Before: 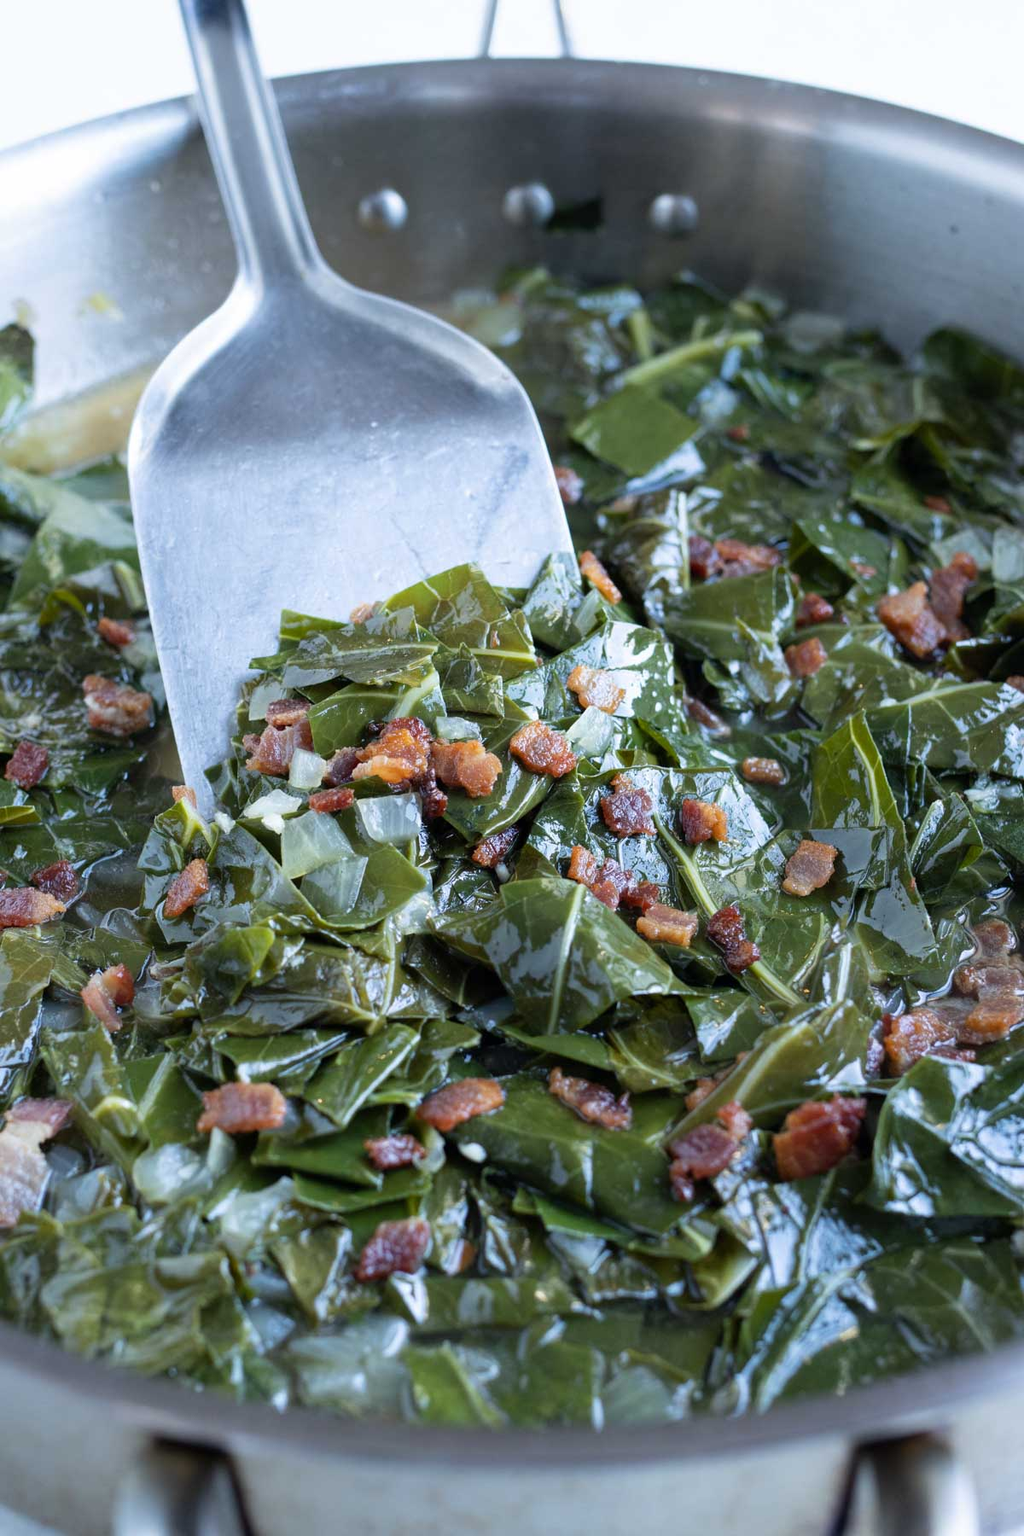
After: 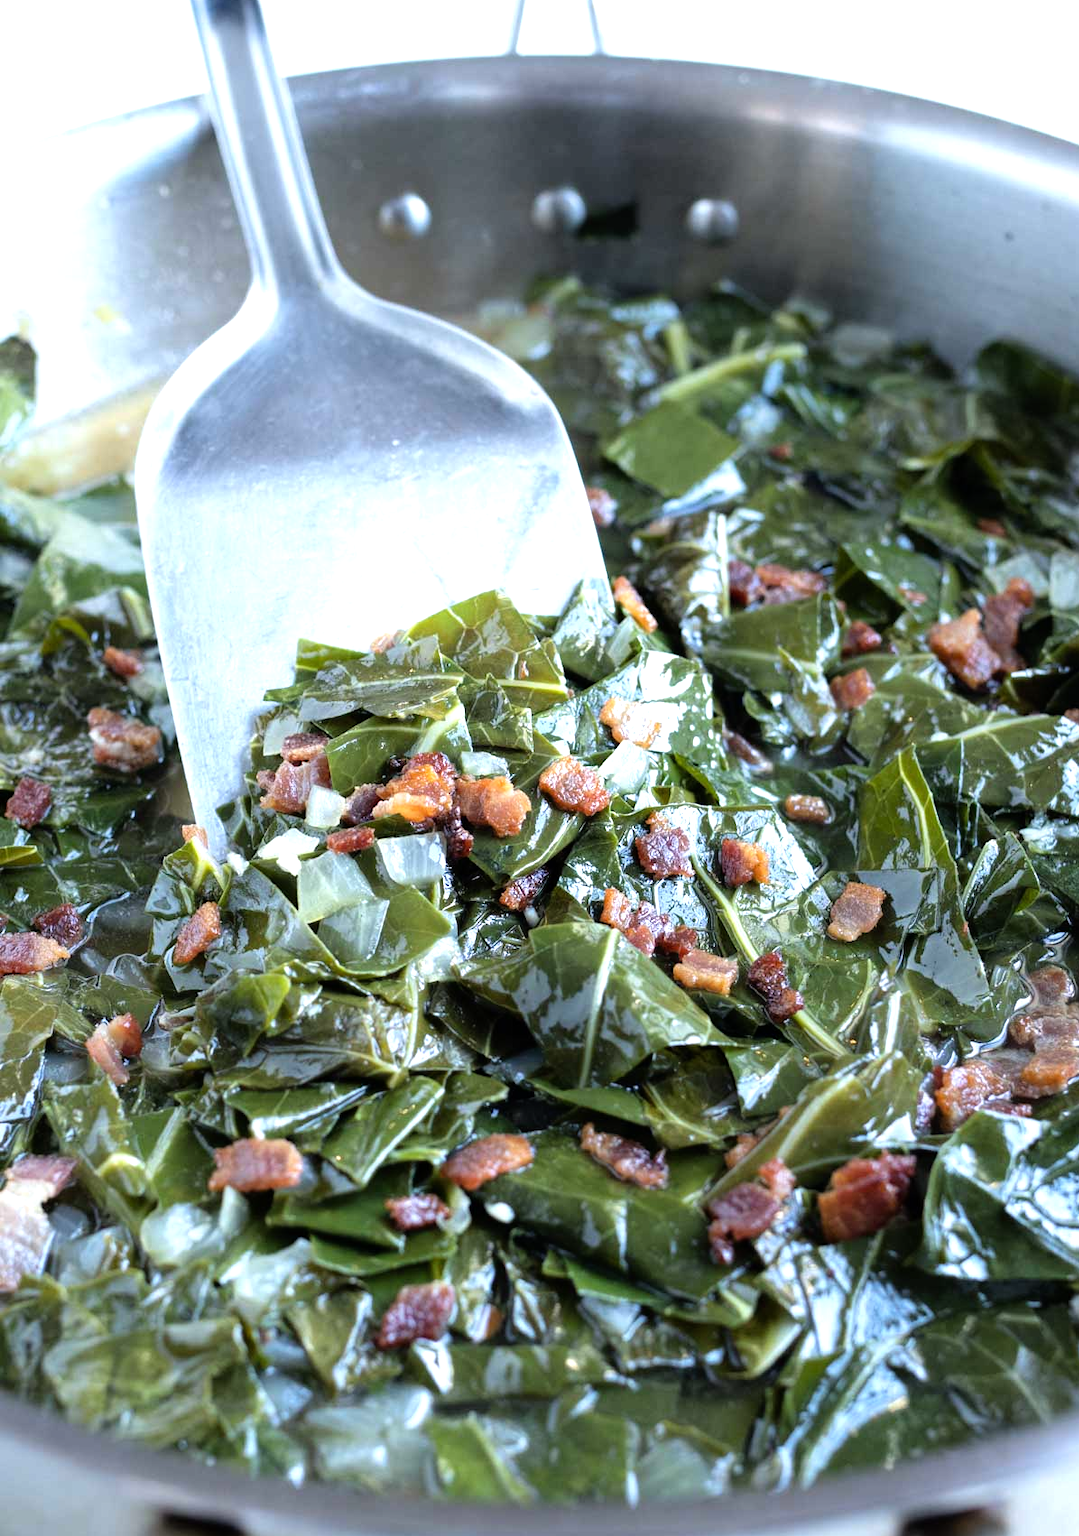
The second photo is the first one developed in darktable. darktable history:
crop: top 0.399%, right 0.26%, bottom 5.035%
tone equalizer: -8 EV -0.75 EV, -7 EV -0.68 EV, -6 EV -0.604 EV, -5 EV -0.367 EV, -3 EV 0.397 EV, -2 EV 0.6 EV, -1 EV 0.694 EV, +0 EV 0.734 EV
